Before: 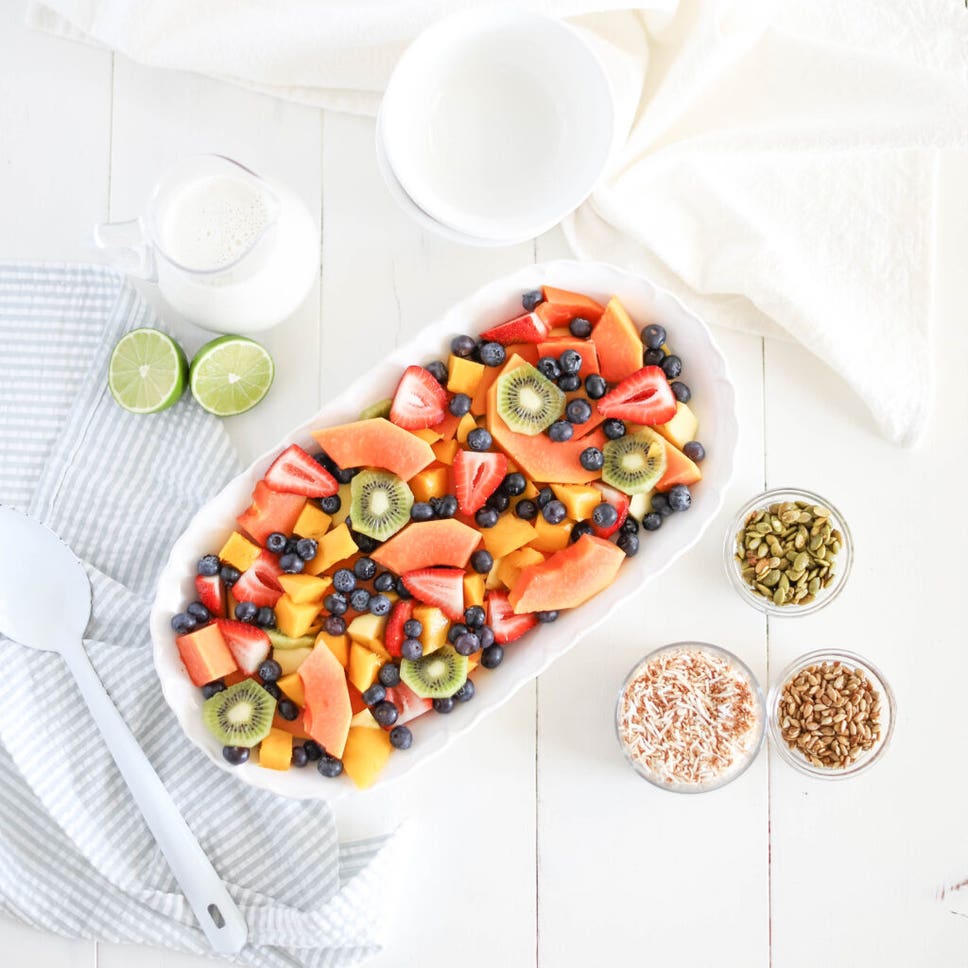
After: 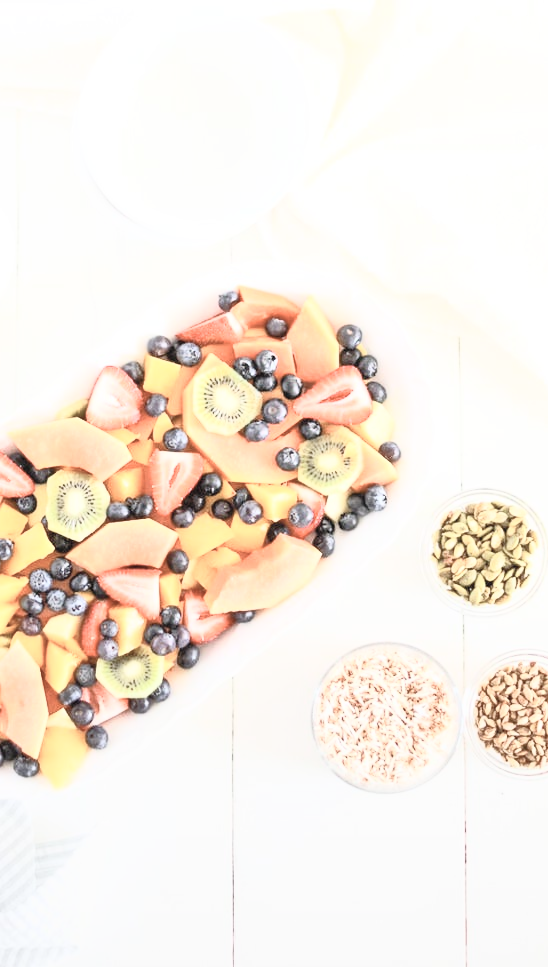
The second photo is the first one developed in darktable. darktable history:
contrast brightness saturation: contrast 0.57, brightness 0.57, saturation -0.34
crop: left 31.458%, top 0%, right 11.876%
graduated density: rotation -180°, offset 27.42
tone equalizer: -7 EV 0.15 EV, -6 EV 0.6 EV, -5 EV 1.15 EV, -4 EV 1.33 EV, -3 EV 1.15 EV, -2 EV 0.6 EV, -1 EV 0.15 EV, mask exposure compensation -0.5 EV
